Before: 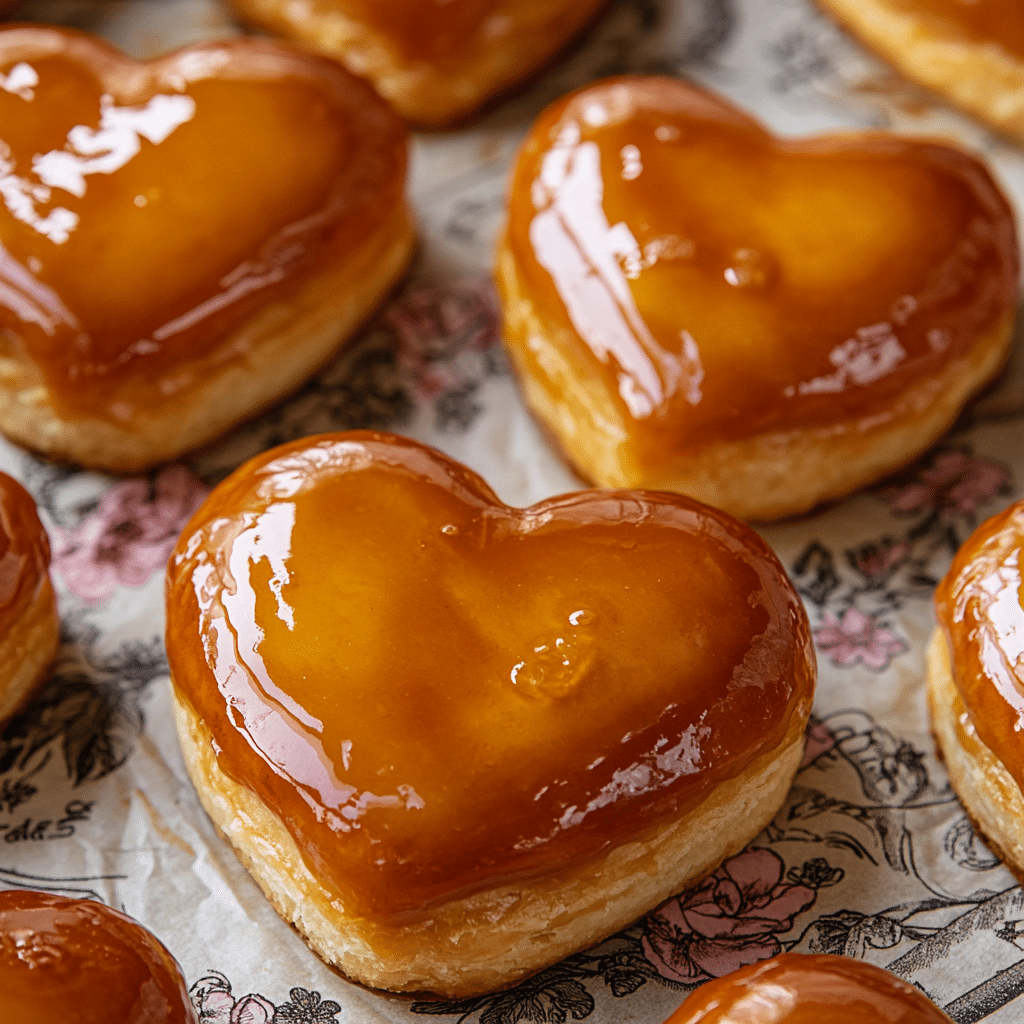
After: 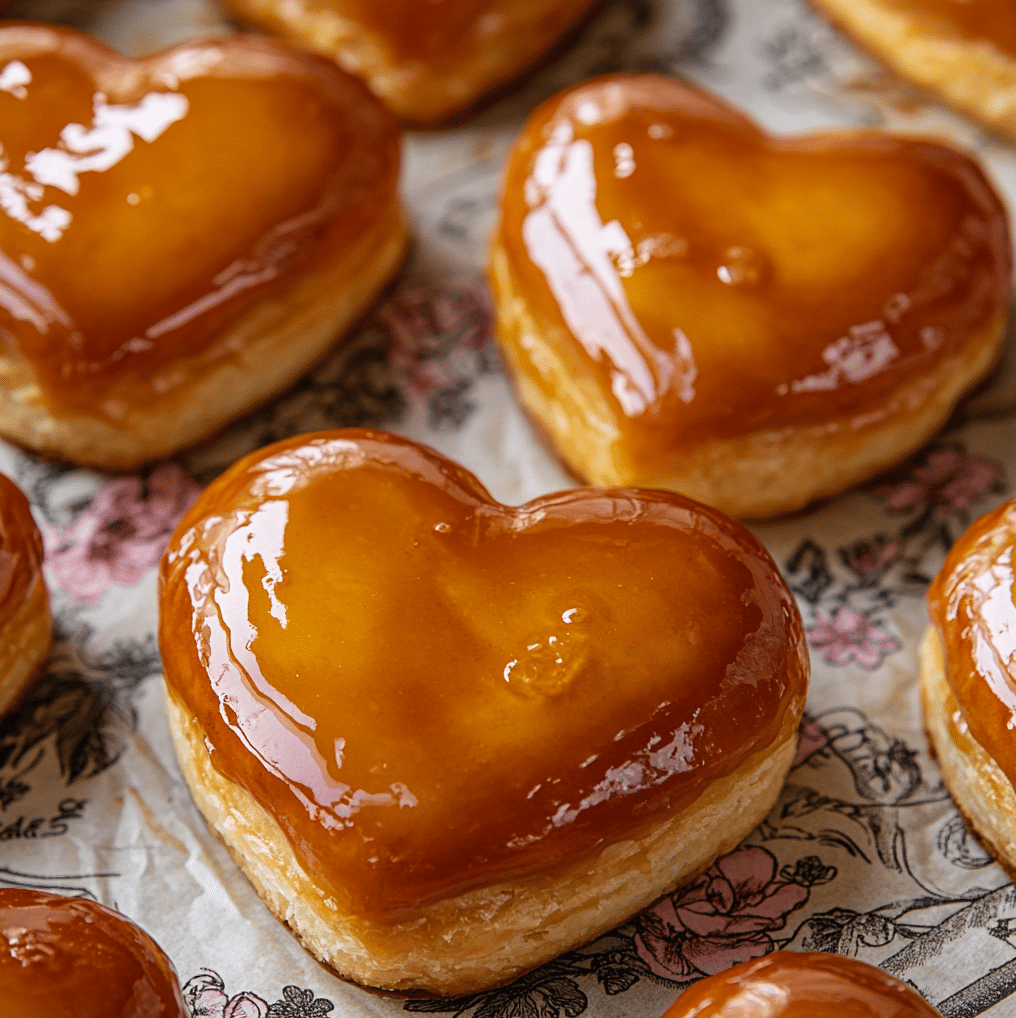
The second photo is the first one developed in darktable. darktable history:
crop and rotate: left 0.775%, top 0.23%, bottom 0.355%
